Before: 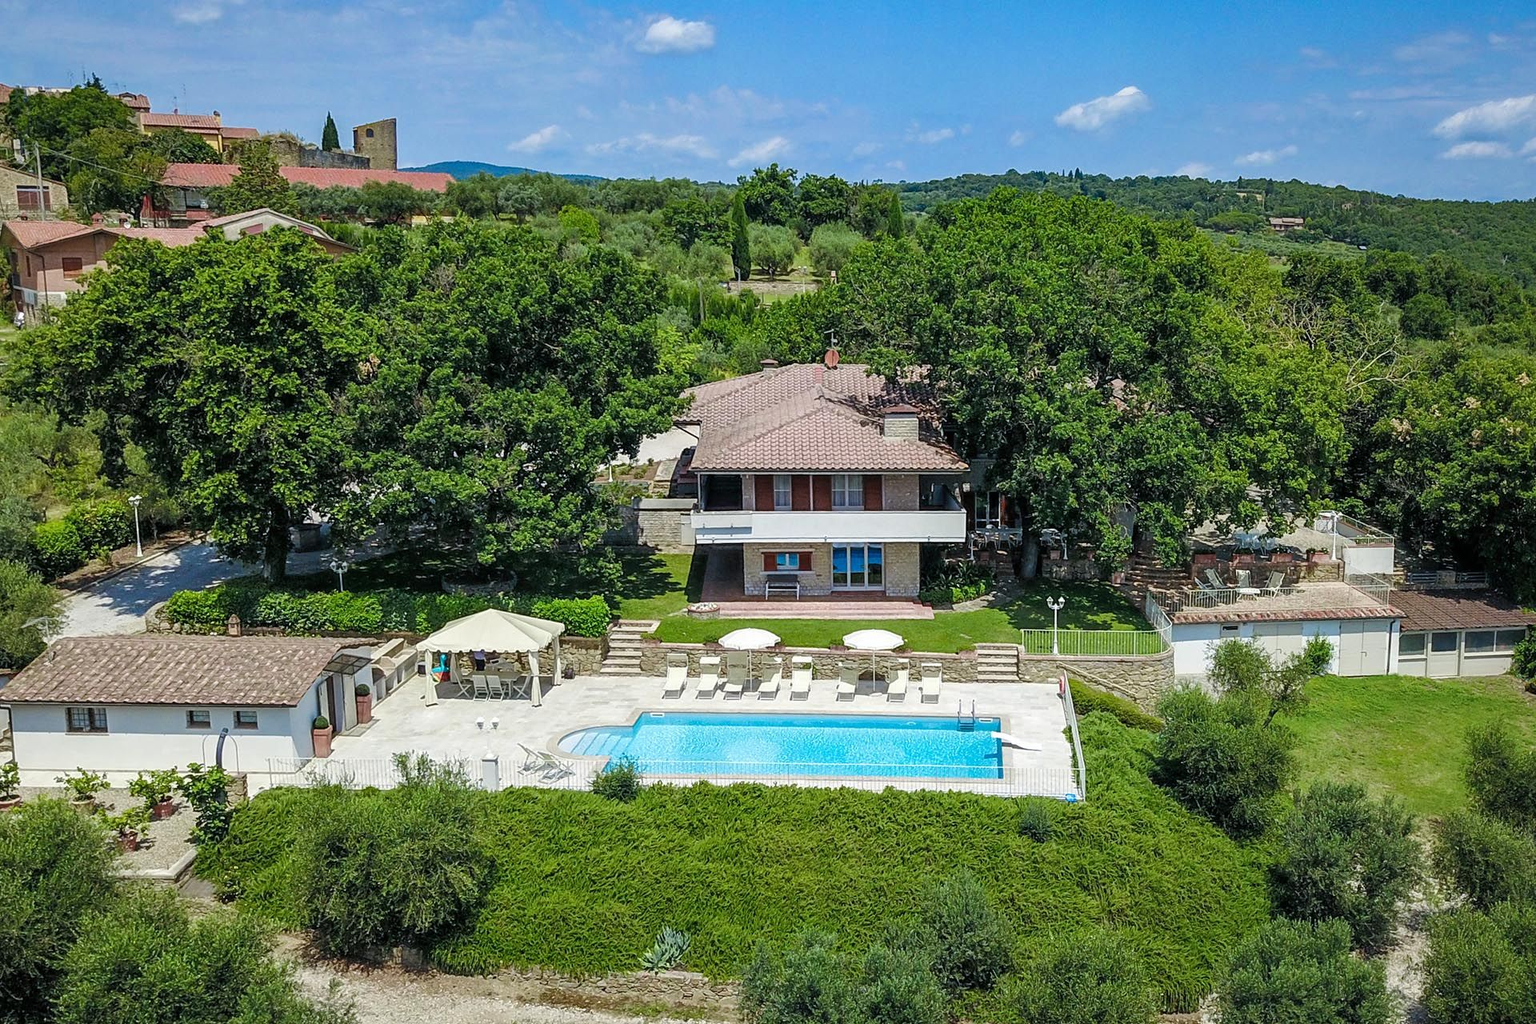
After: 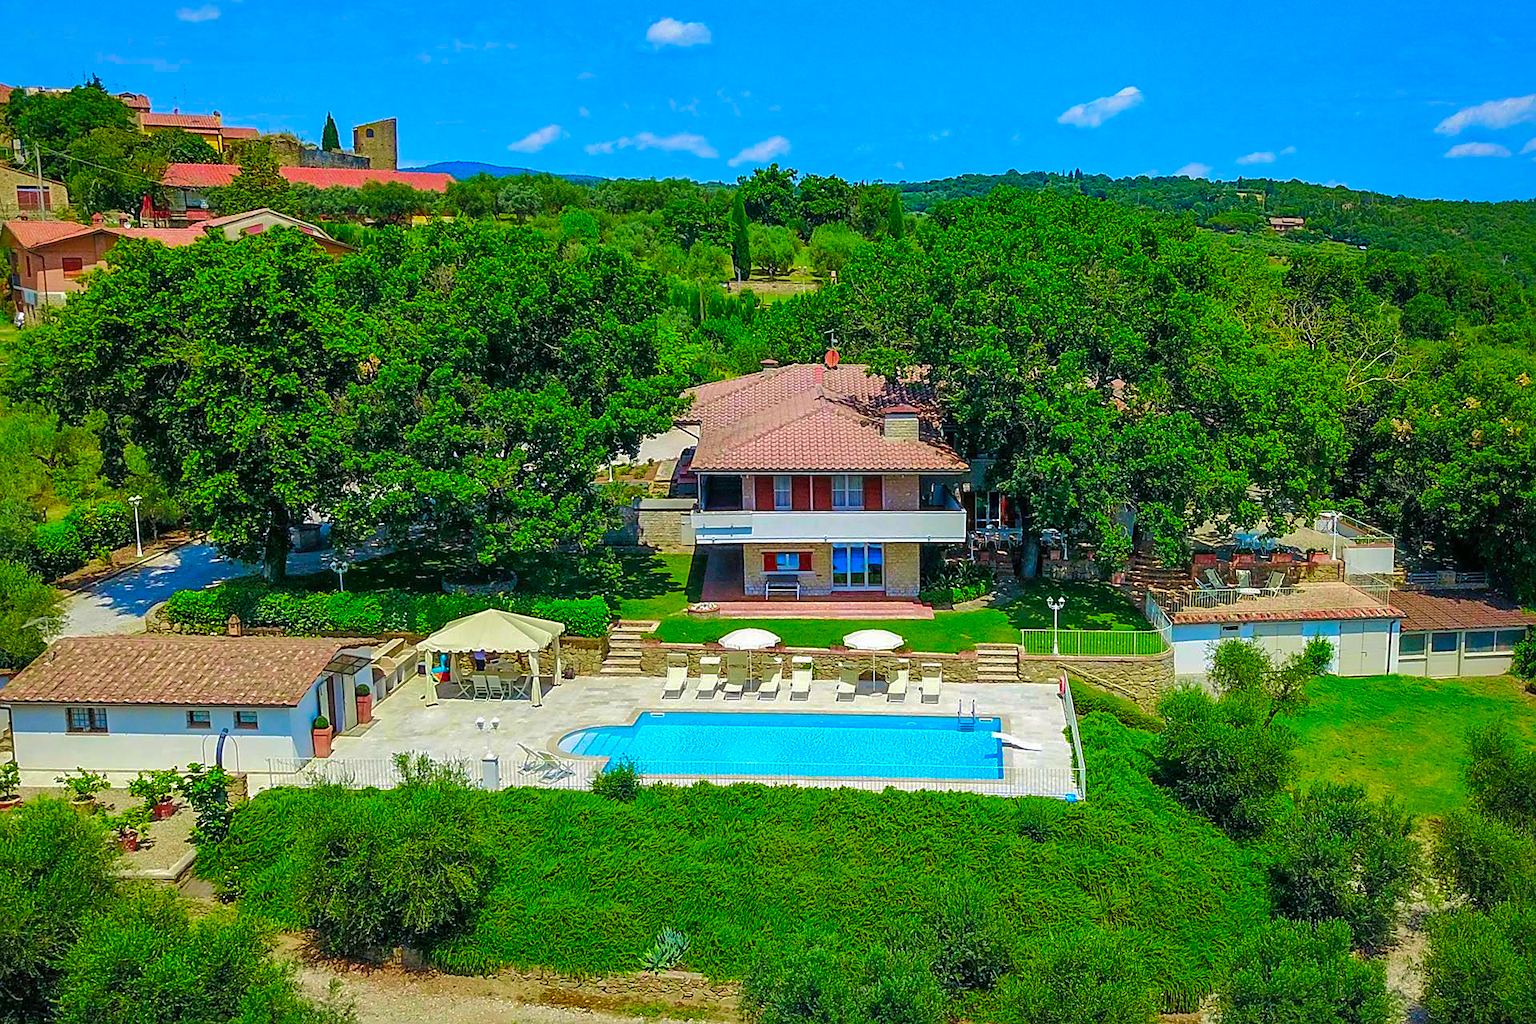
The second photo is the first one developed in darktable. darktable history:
shadows and highlights: shadows 40.13, highlights -59.85
velvia: on, module defaults
color correction: highlights b* 0.039, saturation 2.21
sharpen: radius 1.902, amount 0.395, threshold 1.592
